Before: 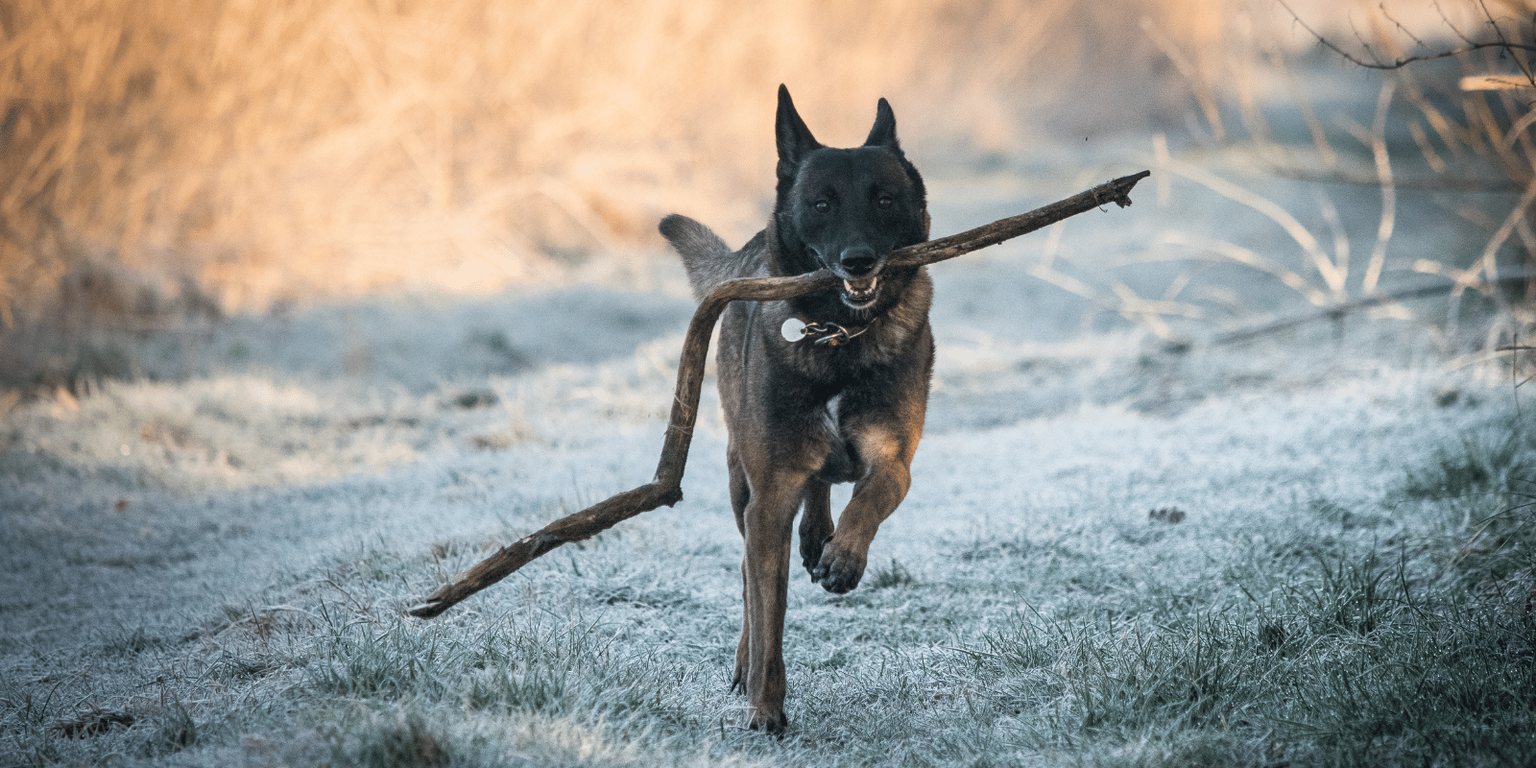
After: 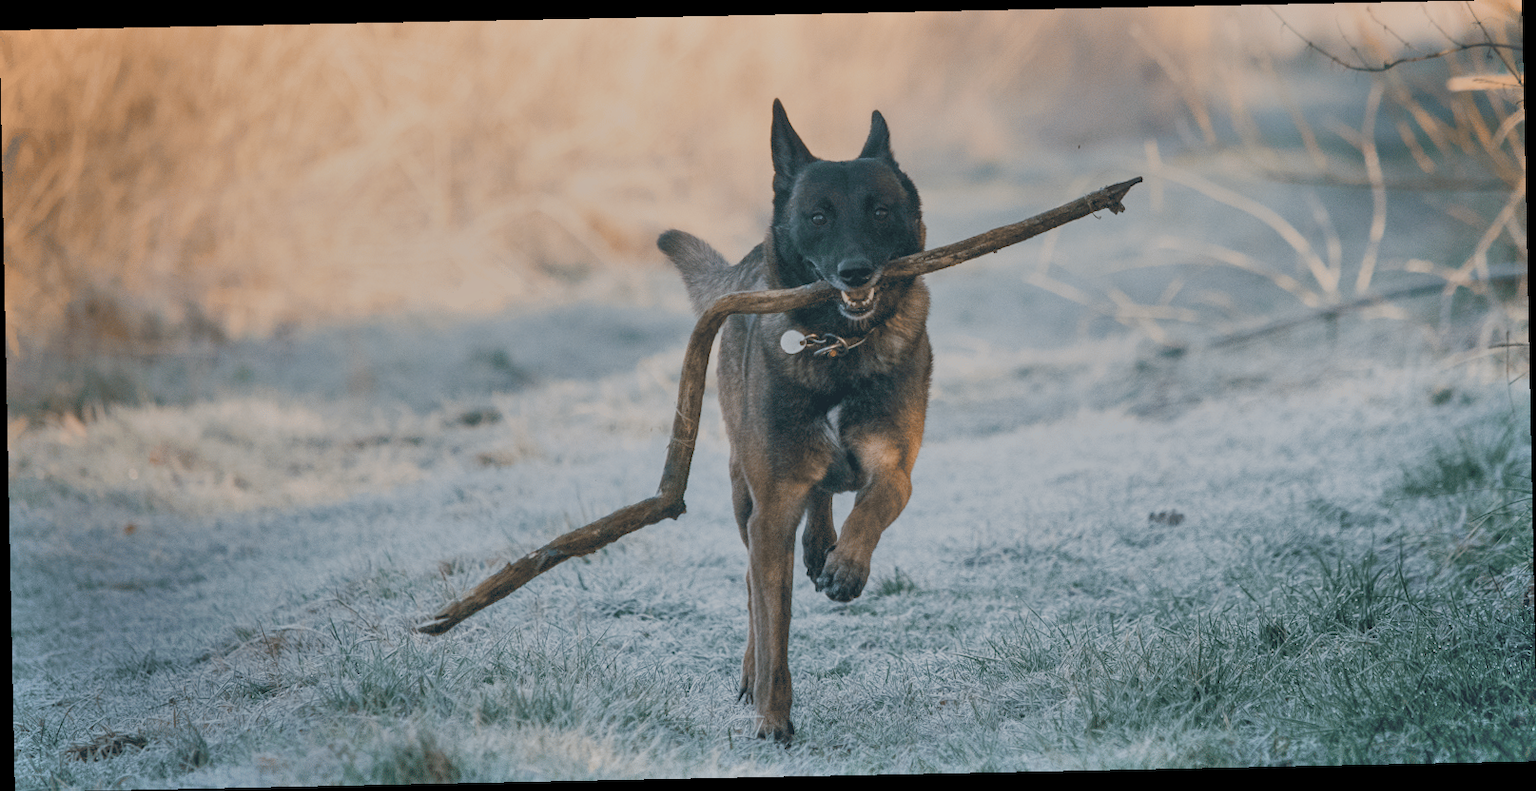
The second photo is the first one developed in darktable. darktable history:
rotate and perspective: rotation -1.17°, automatic cropping off
color balance rgb: shadows lift › chroma 1%, shadows lift › hue 113°, highlights gain › chroma 0.2%, highlights gain › hue 333°, perceptual saturation grading › global saturation 20%, perceptual saturation grading › highlights -50%, perceptual saturation grading › shadows 25%, contrast -30%
shadows and highlights: soften with gaussian
